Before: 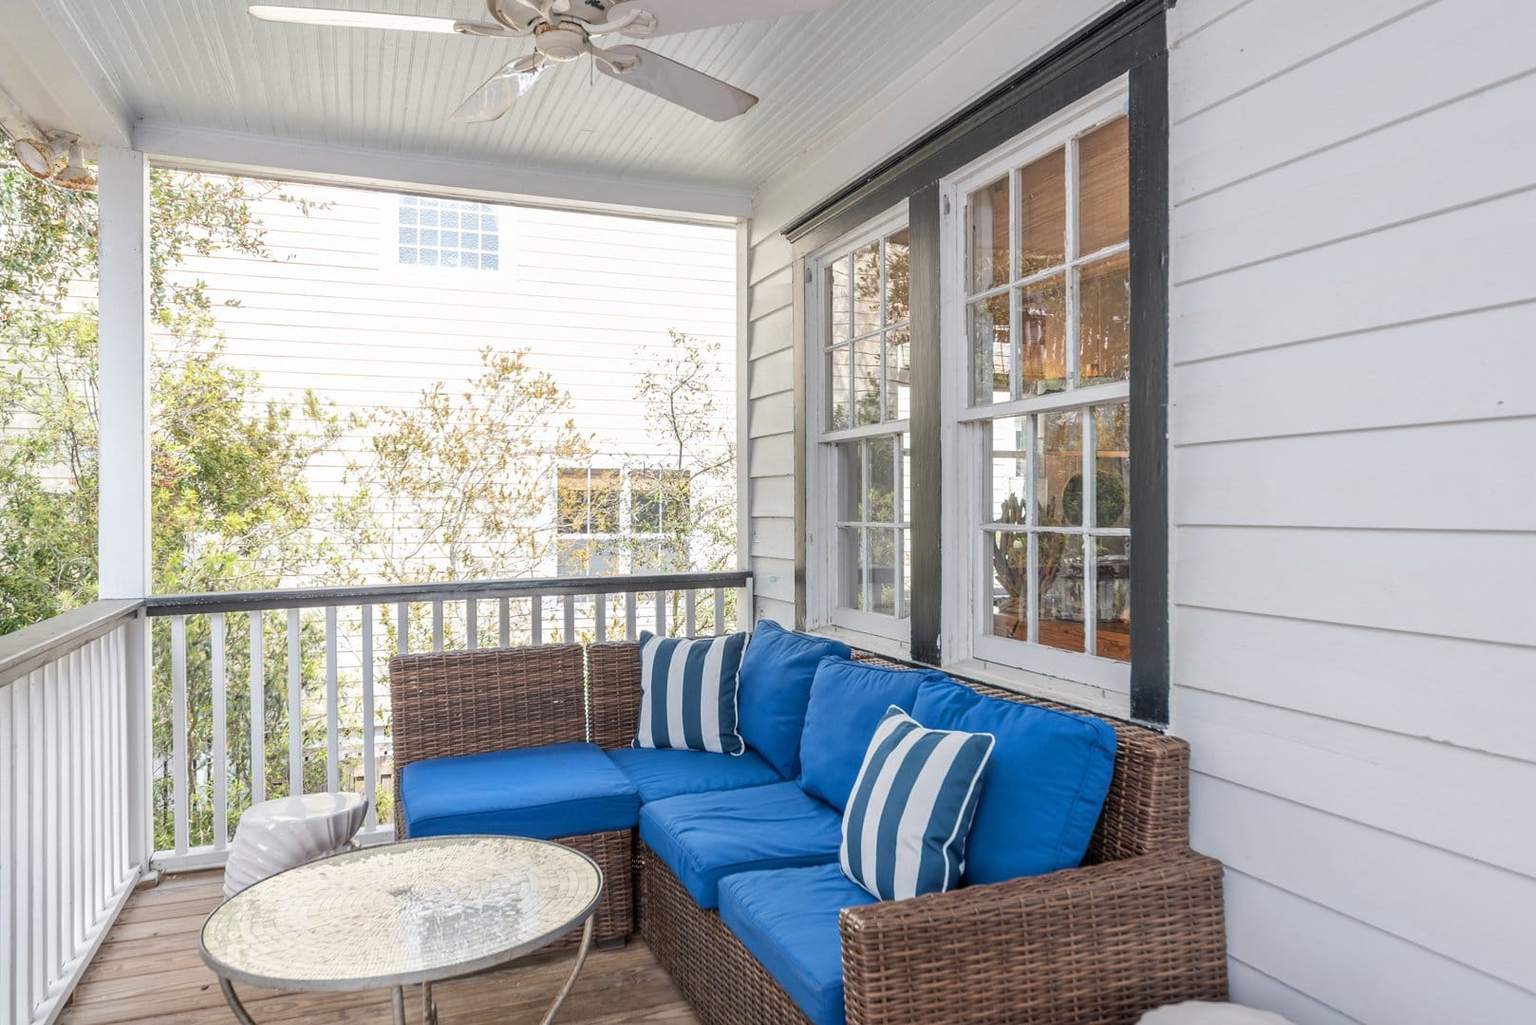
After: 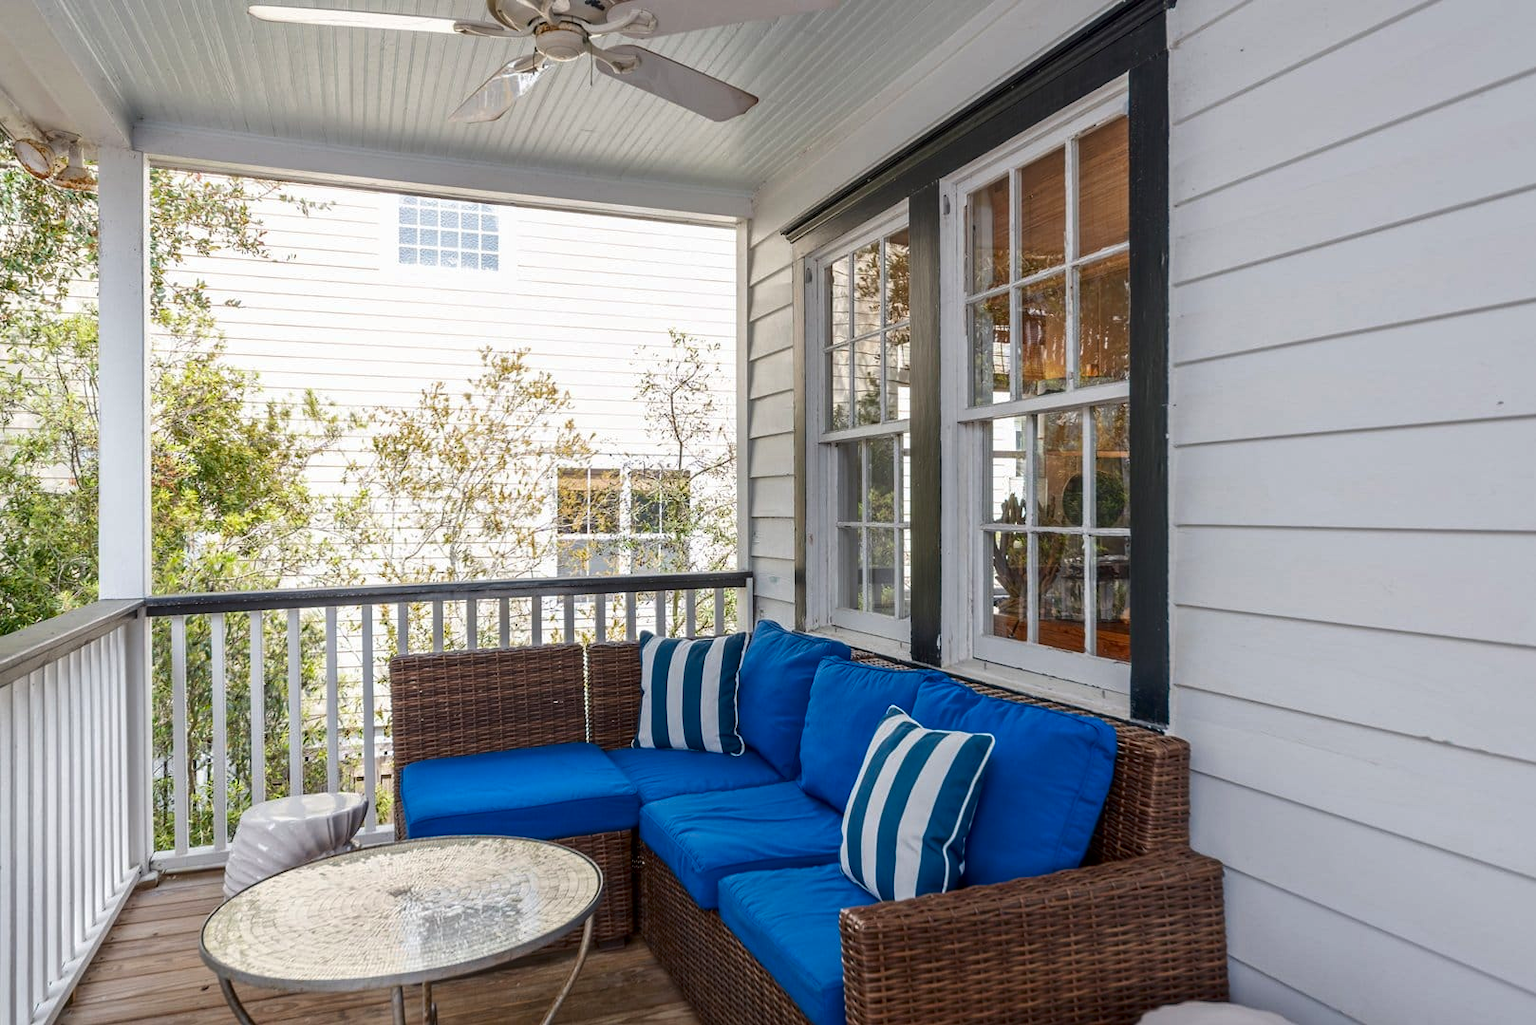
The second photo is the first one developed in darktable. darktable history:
contrast brightness saturation: brightness -0.25, saturation 0.203
